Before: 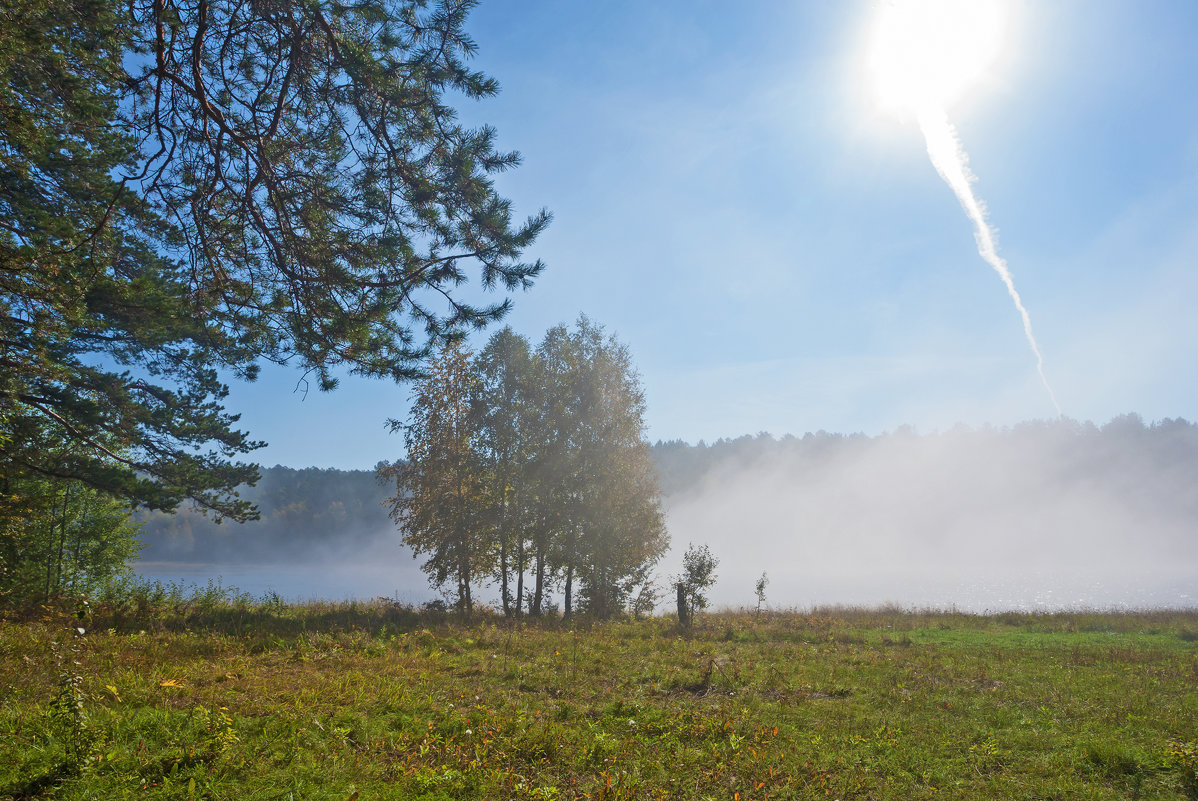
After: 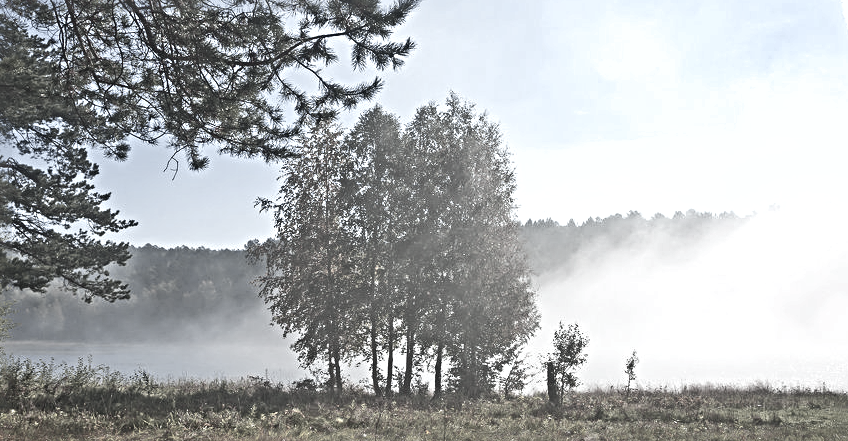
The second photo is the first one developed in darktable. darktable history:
crop: left 10.899%, top 27.601%, right 18.25%, bottom 17.286%
color correction: highlights b* -0.033, saturation 0.25
exposure: black level correction 0, exposure 0.694 EV, compensate highlight preservation false
tone curve: curves: ch0 [(0, 0.046) (0.04, 0.074) (0.883, 0.858) (1, 1)]; ch1 [(0, 0) (0.146, 0.159) (0.338, 0.365) (0.417, 0.455) (0.489, 0.486) (0.504, 0.502) (0.529, 0.537) (0.563, 0.567) (1, 1)]; ch2 [(0, 0) (0.307, 0.298) (0.388, 0.375) (0.443, 0.456) (0.485, 0.492) (0.544, 0.525) (1, 1)], color space Lab, independent channels, preserve colors none
shadows and highlights: low approximation 0.01, soften with gaussian
contrast brightness saturation: contrast 0.146, brightness 0.052
sharpen: radius 4.891
